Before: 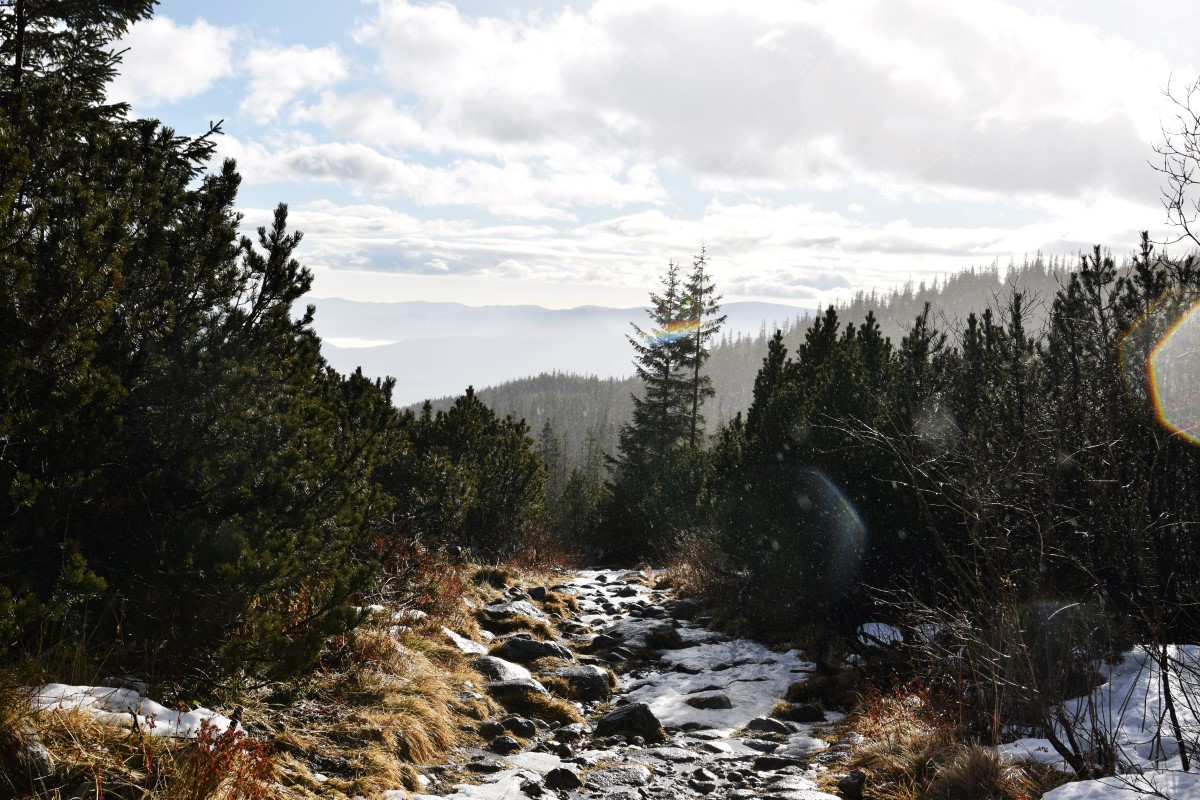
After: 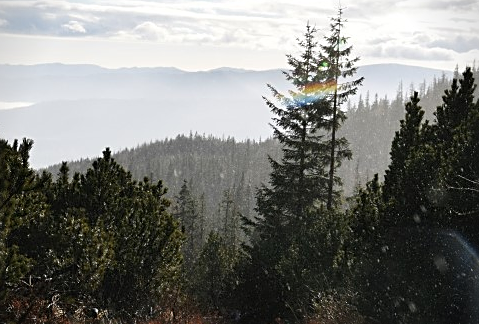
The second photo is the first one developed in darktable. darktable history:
crop: left 30.272%, top 29.789%, right 29.759%, bottom 29.66%
sharpen: on, module defaults
vignetting: fall-off start 91.6%, unbound false
